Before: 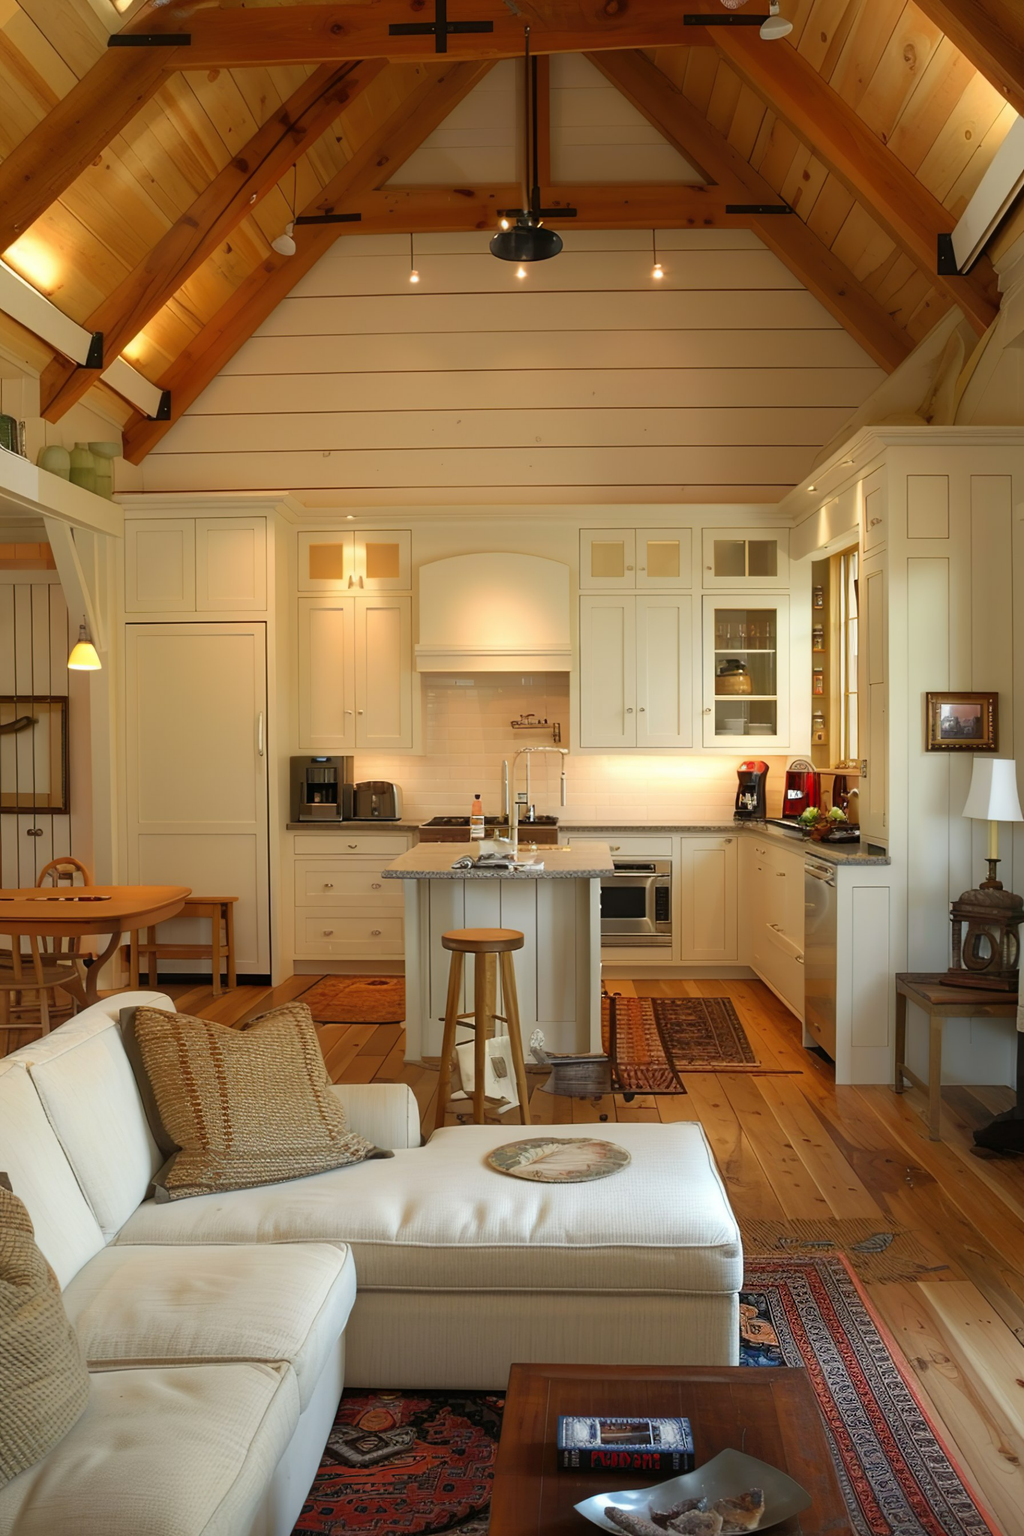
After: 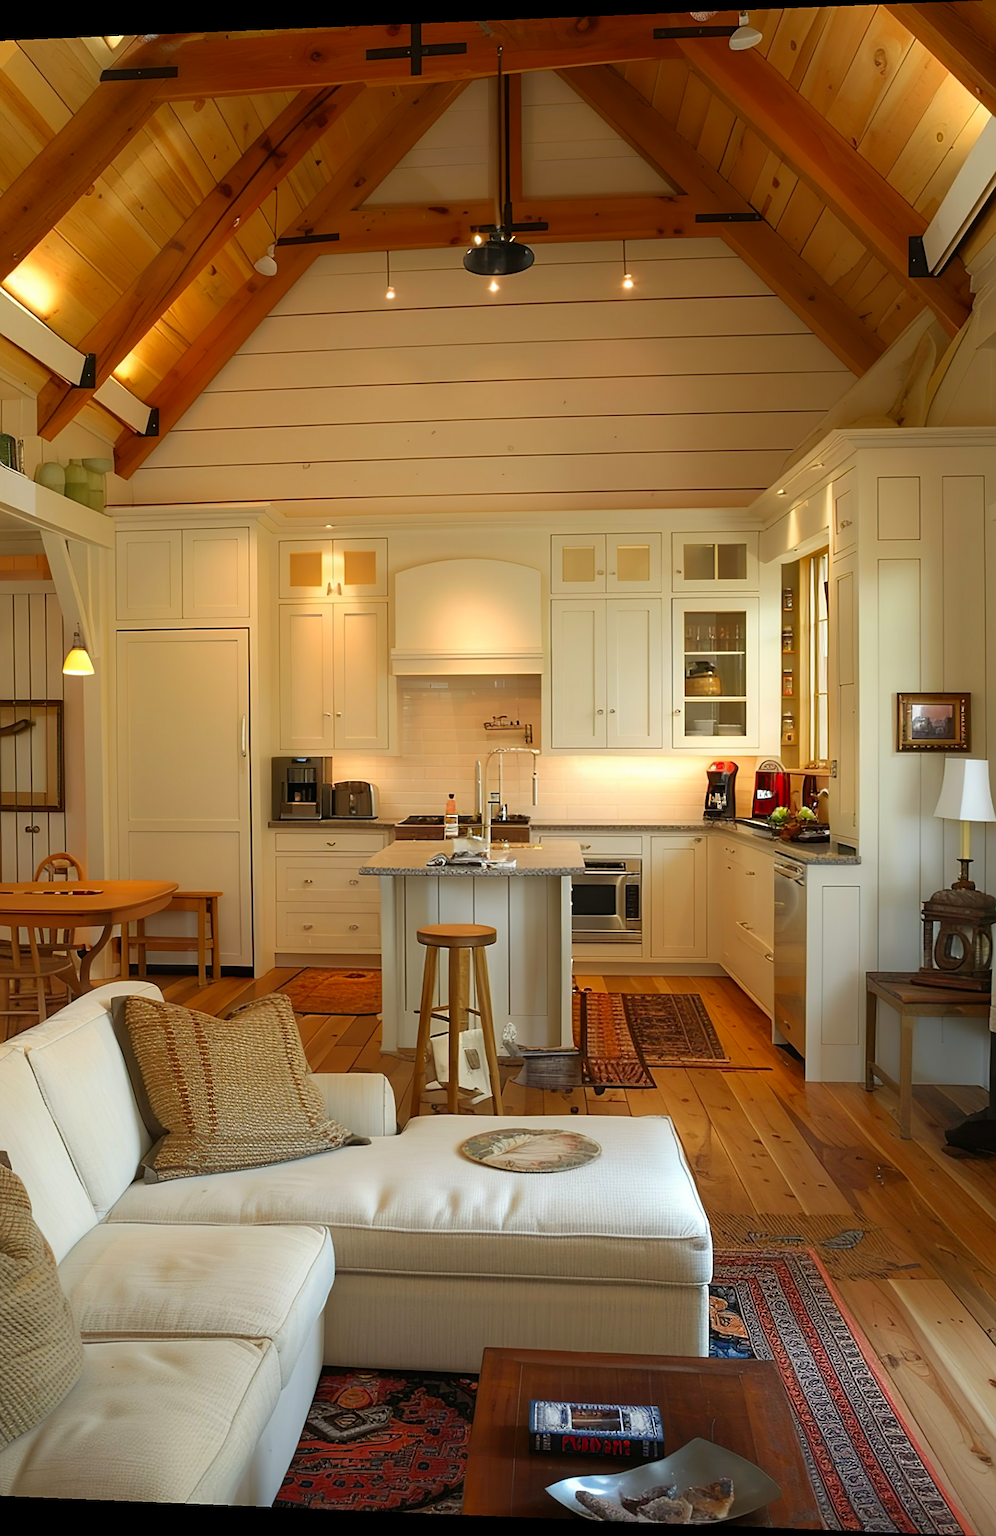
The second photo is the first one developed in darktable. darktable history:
contrast brightness saturation: saturation 0.13
rotate and perspective: lens shift (horizontal) -0.055, automatic cropping off
sharpen: on, module defaults
